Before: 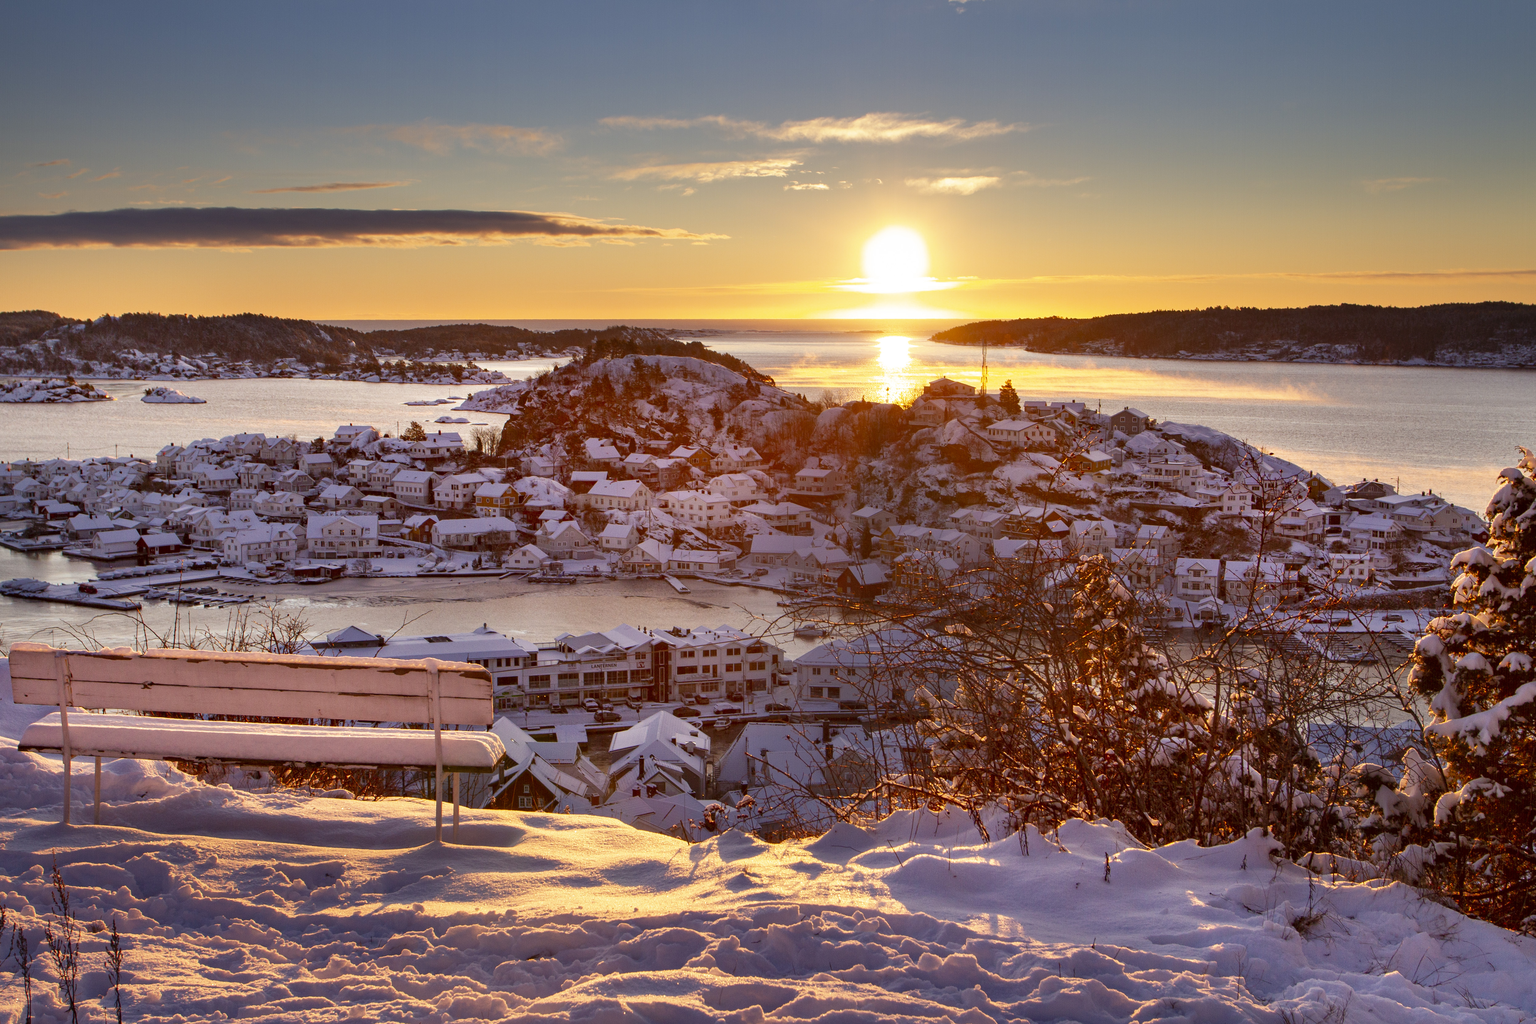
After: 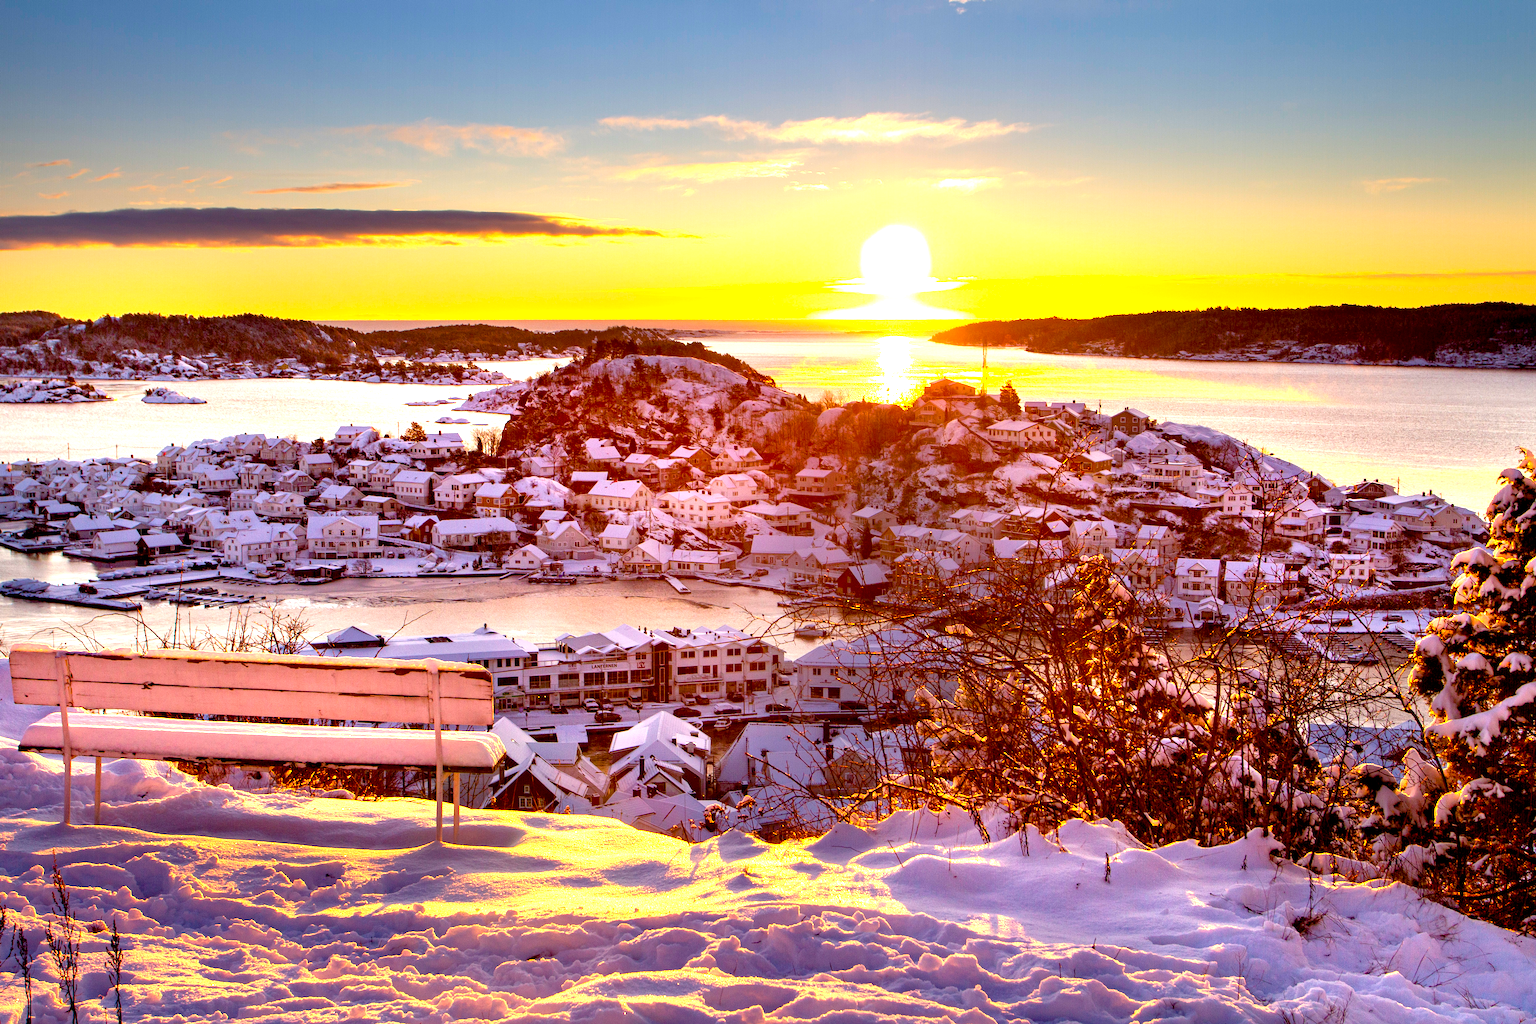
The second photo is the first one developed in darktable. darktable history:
exposure: black level correction 0.012, exposure 0.691 EV, compensate exposure bias true, compensate highlight preservation false
color balance rgb: linear chroma grading › global chroma 3.205%, perceptual saturation grading › global saturation 24.894%, perceptual brilliance grading › global brilliance 11.013%
